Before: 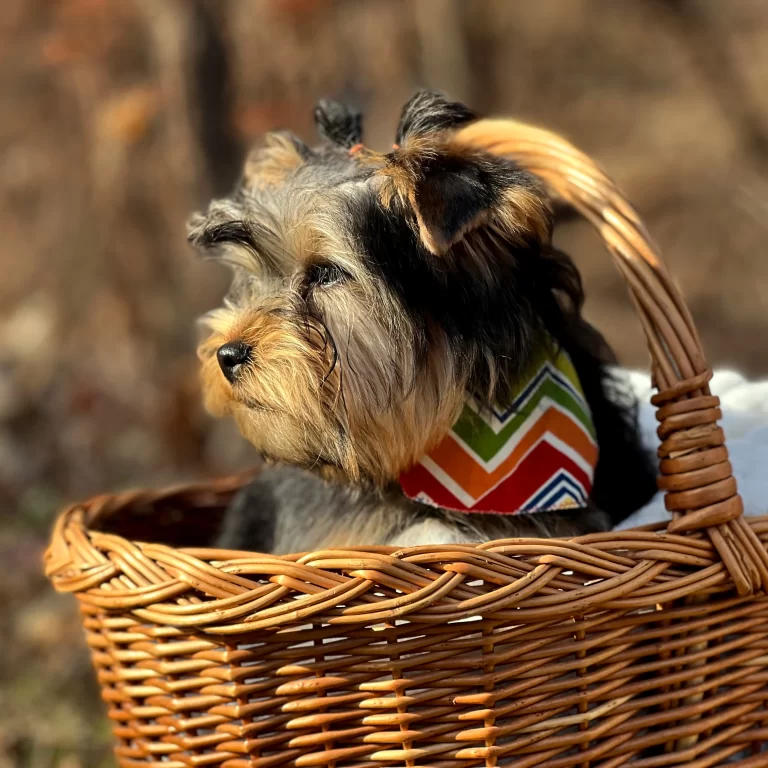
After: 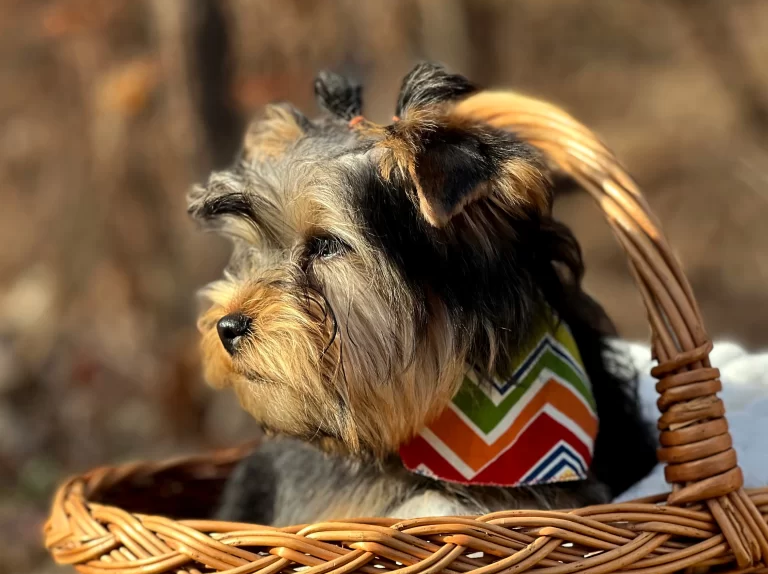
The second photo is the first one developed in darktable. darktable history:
crop: top 3.674%, bottom 21.491%
